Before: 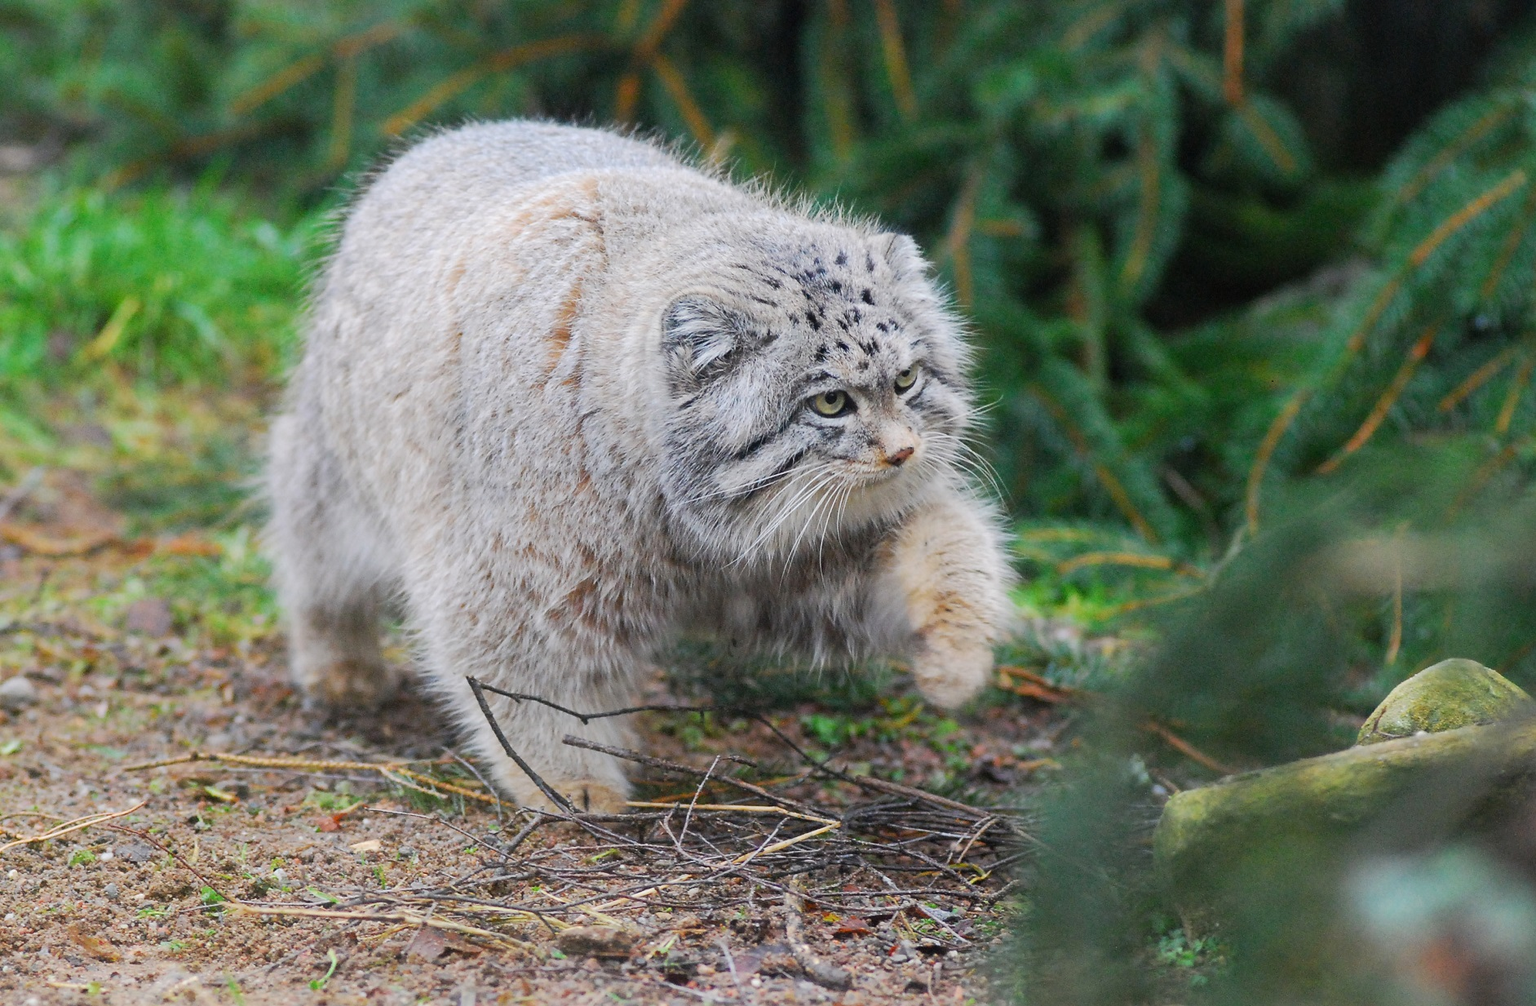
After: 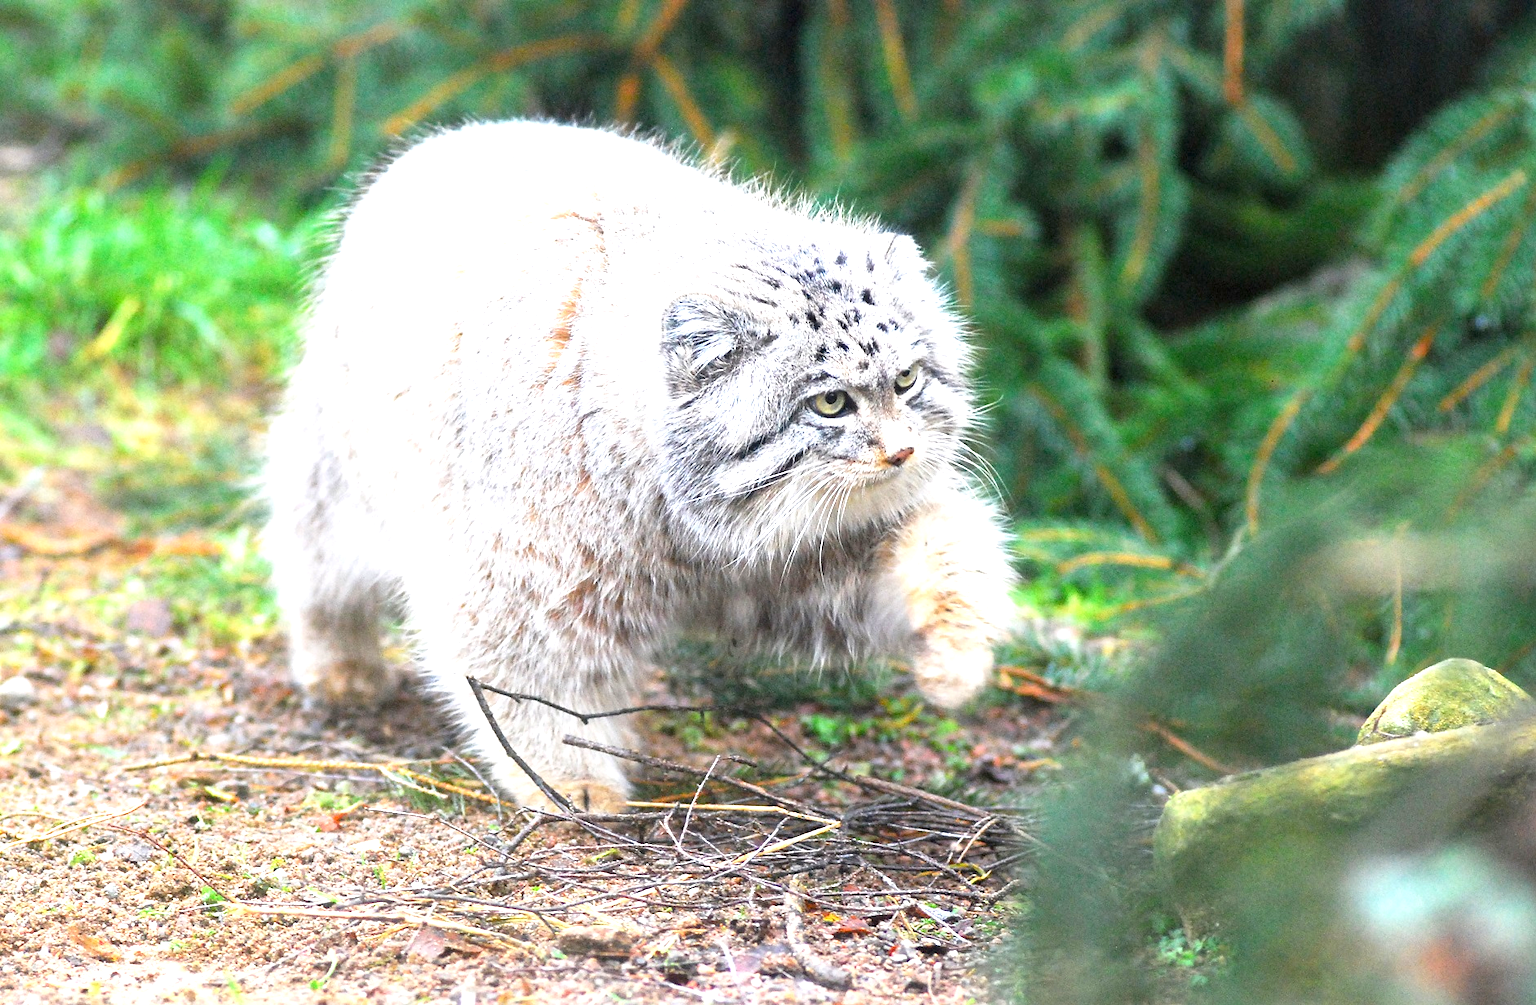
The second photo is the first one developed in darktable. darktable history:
exposure: black level correction 0.002, exposure 1.32 EV, compensate highlight preservation false
